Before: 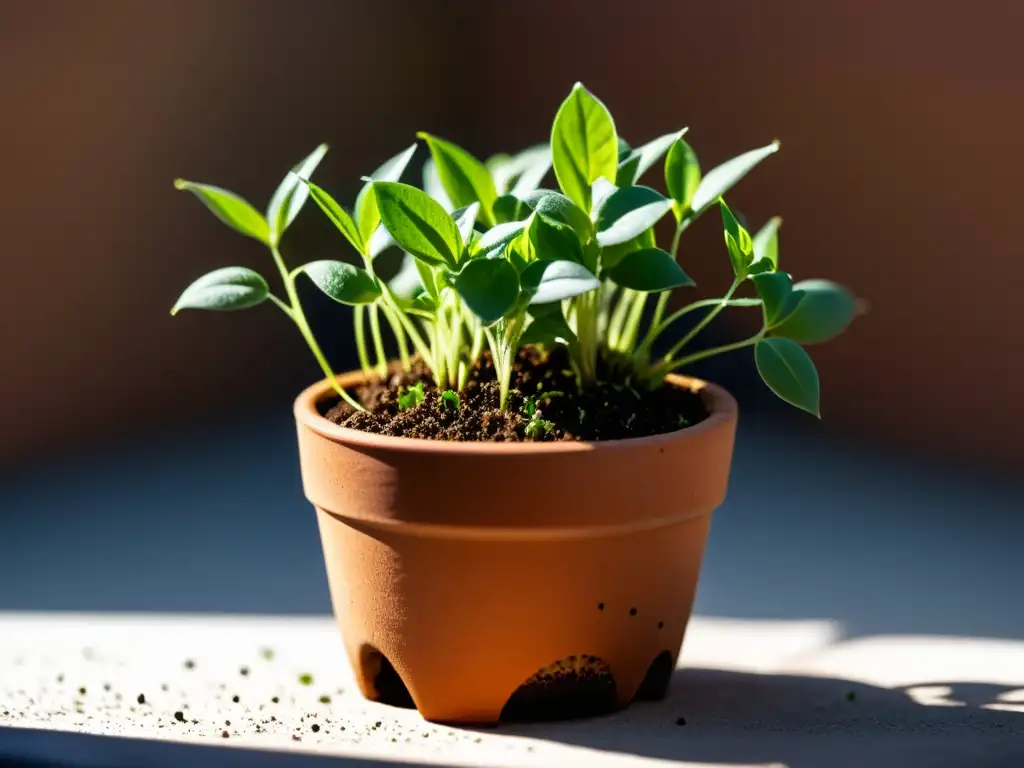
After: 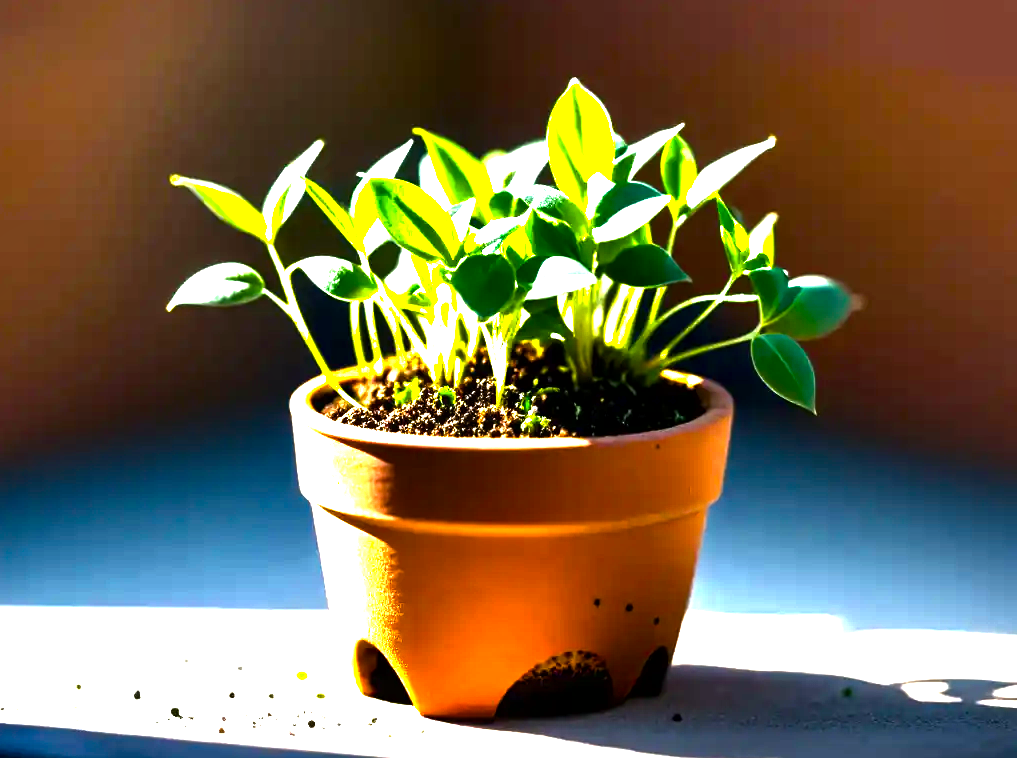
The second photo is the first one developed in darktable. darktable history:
crop: left 0.44%, top 0.642%, right 0.228%, bottom 0.585%
color balance rgb: shadows lift › luminance -4.869%, shadows lift › chroma 1.201%, shadows lift › hue 219.24°, perceptual saturation grading › global saturation 35.096%, perceptual saturation grading › highlights -25.178%, perceptual saturation grading › shadows 49.786%, perceptual brilliance grading › highlights 74.846%, perceptual brilliance grading › shadows -29.517%
local contrast: mode bilateral grid, contrast 20, coarseness 49, detail 120%, midtone range 0.2
tone equalizer: on, module defaults
exposure: black level correction 0, exposure 0.952 EV, compensate exposure bias true, compensate highlight preservation false
